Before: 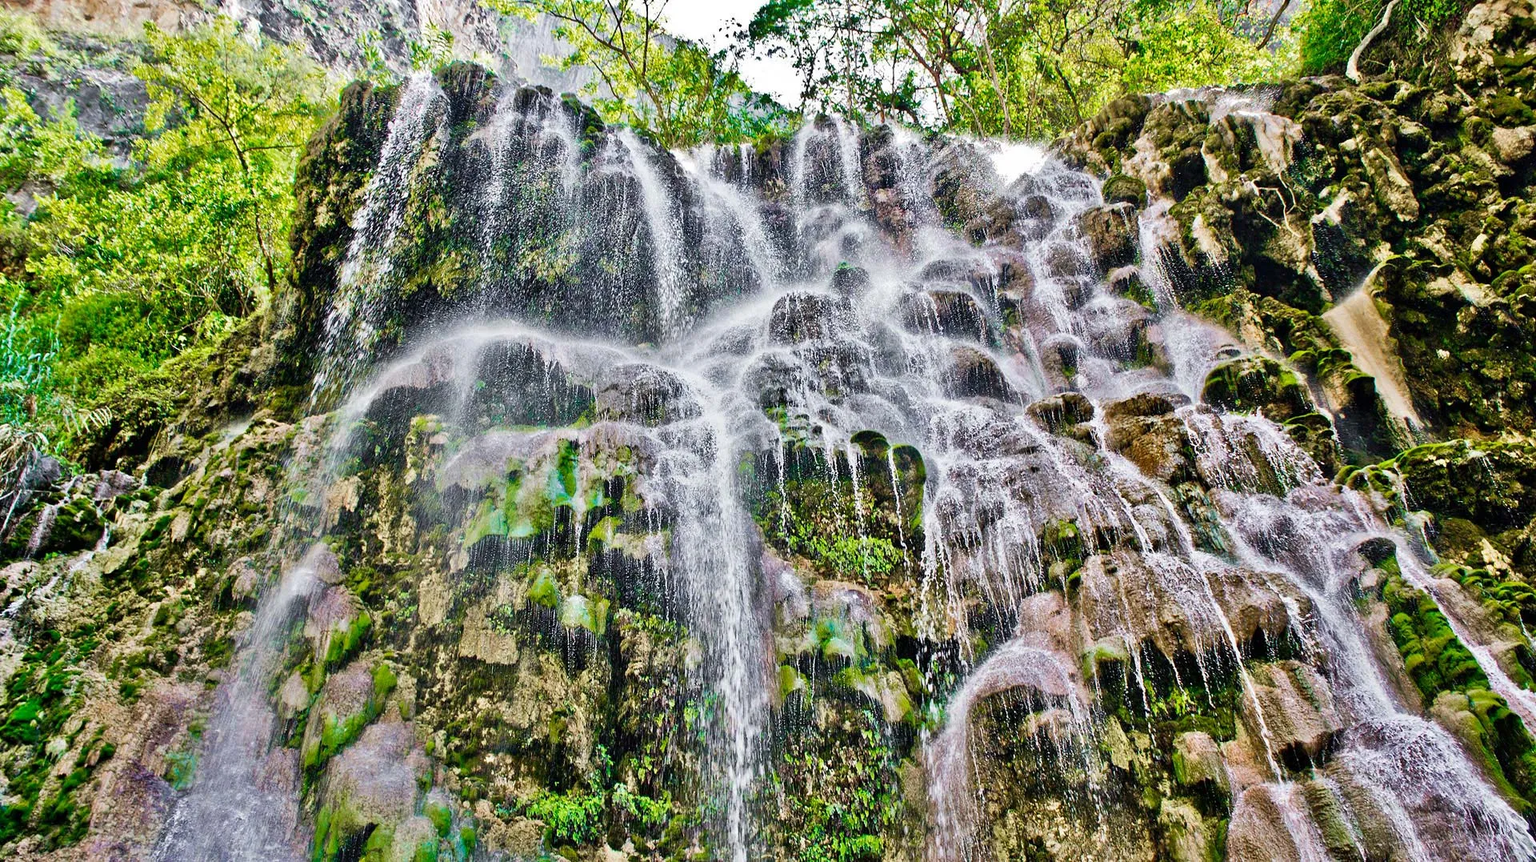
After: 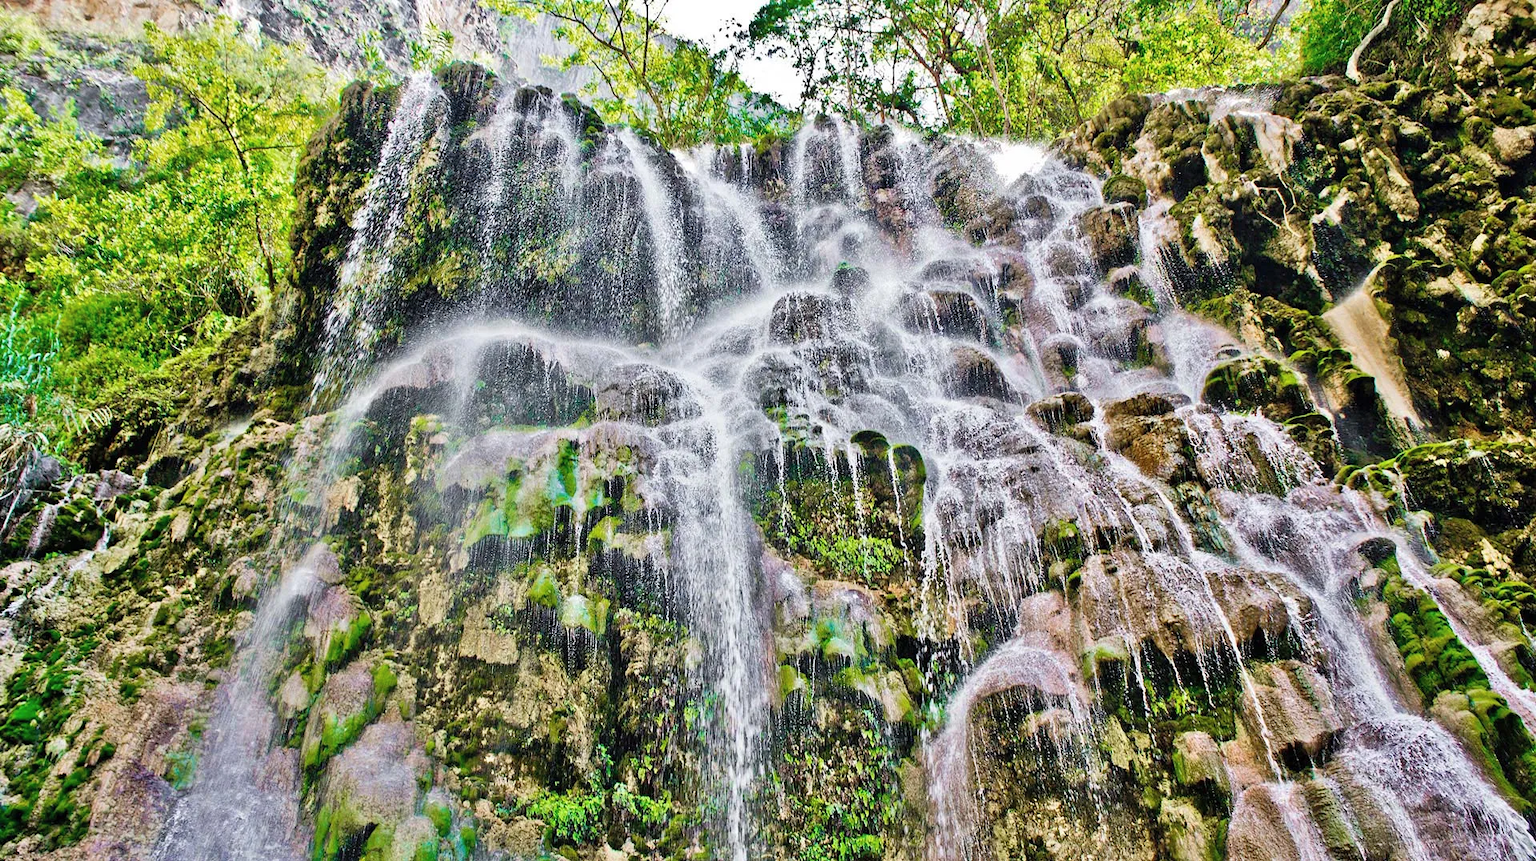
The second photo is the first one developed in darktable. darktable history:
contrast brightness saturation: contrast 0.05, brightness 0.062, saturation 0.012
